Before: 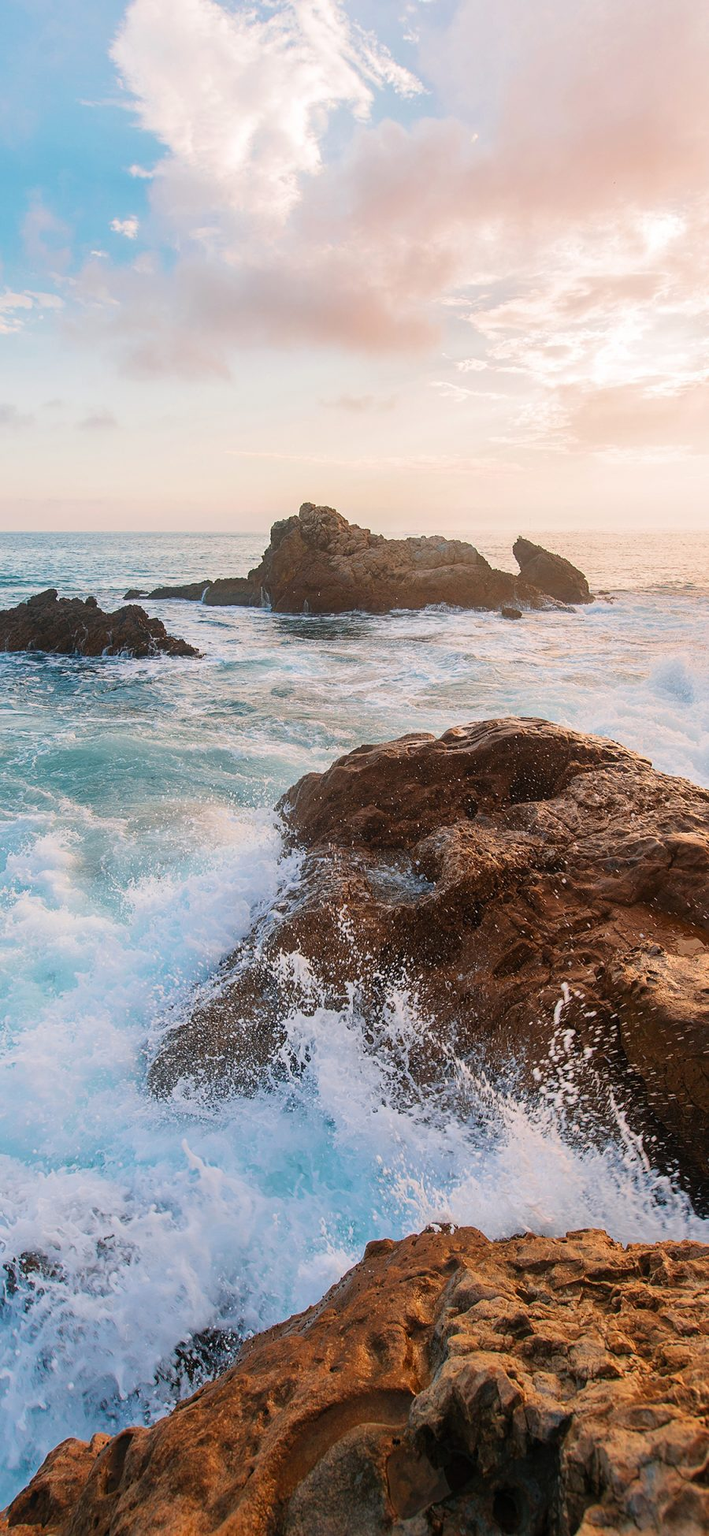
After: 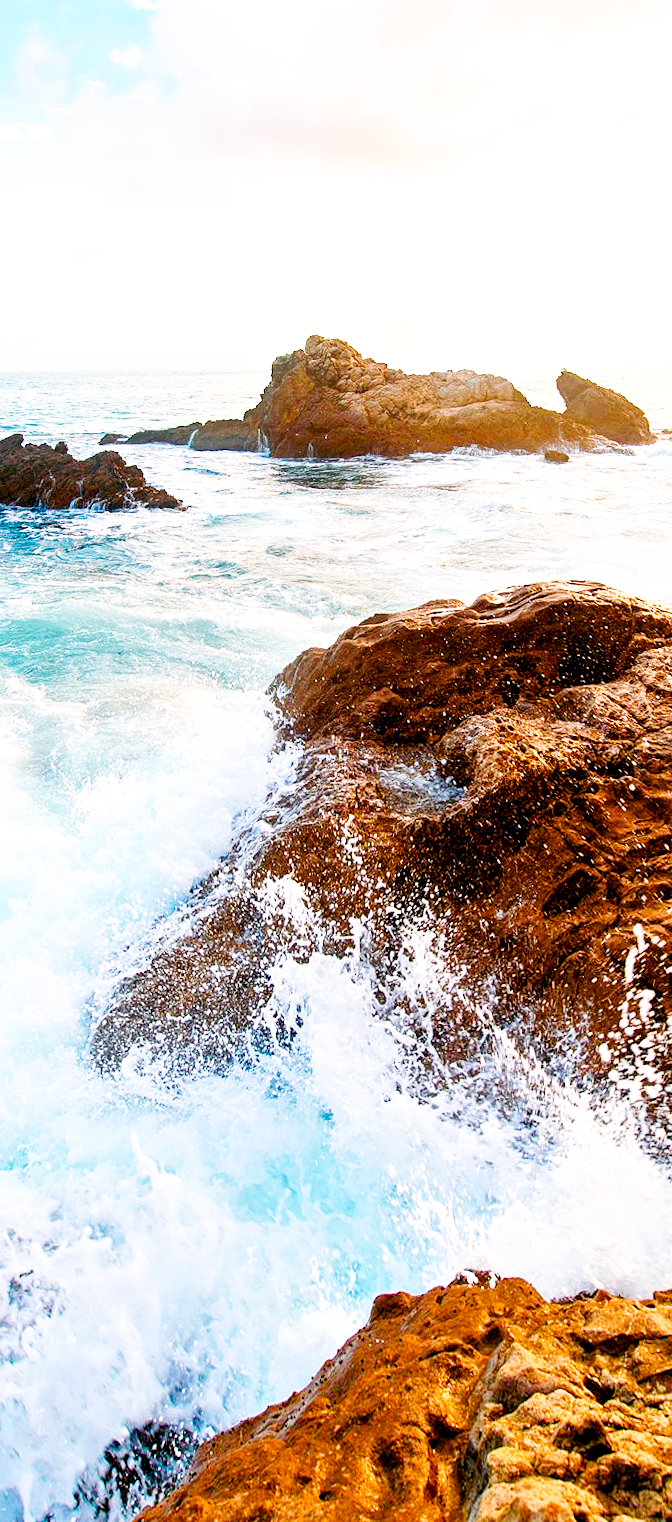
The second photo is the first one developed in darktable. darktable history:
color balance rgb: shadows lift › luminance -9.41%, highlights gain › luminance 17.6%, global offset › luminance -1.45%, perceptual saturation grading › highlights -17.77%, perceptual saturation grading › mid-tones 33.1%, perceptual saturation grading › shadows 50.52%, global vibrance 24.22%
local contrast: mode bilateral grid, contrast 28, coarseness 16, detail 115%, midtone range 0.2
rotate and perspective: rotation 0.72°, lens shift (vertical) -0.352, lens shift (horizontal) -0.051, crop left 0.152, crop right 0.859, crop top 0.019, crop bottom 0.964
crop: top 7.49%, right 9.717%, bottom 11.943%
exposure: exposure 0.4 EV, compensate highlight preservation false
base curve: curves: ch0 [(0, 0) (0.005, 0.002) (0.15, 0.3) (0.4, 0.7) (0.75, 0.95) (1, 1)], preserve colors none
